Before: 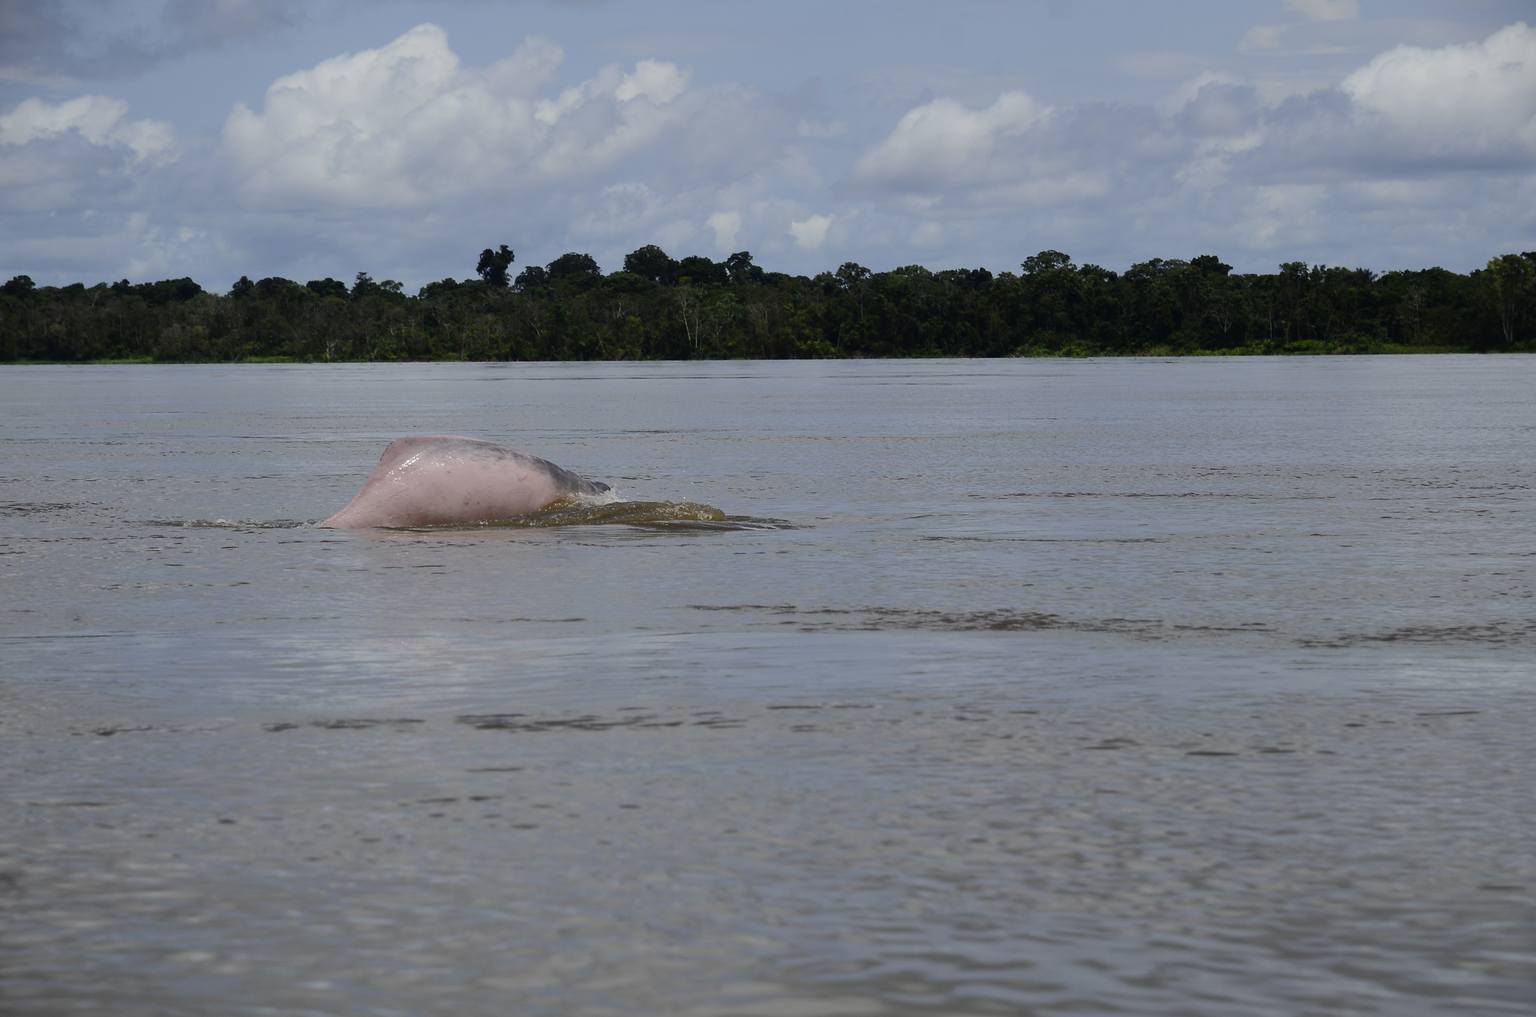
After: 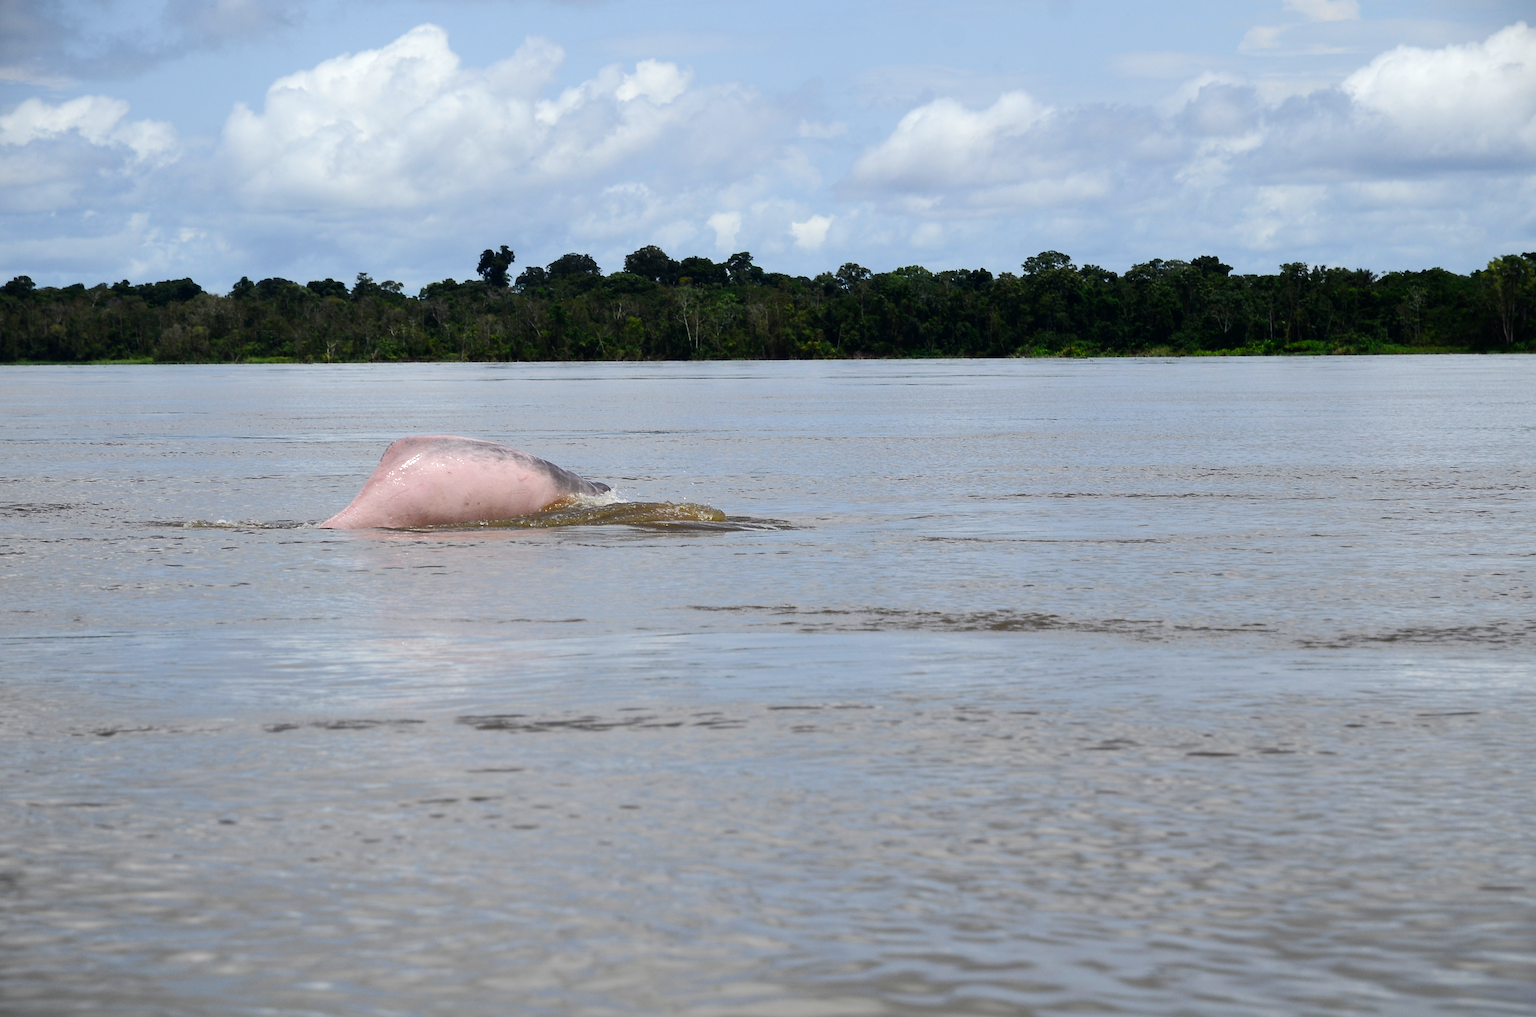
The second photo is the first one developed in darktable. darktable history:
exposure: exposure 1.069 EV, compensate exposure bias true, compensate highlight preservation false
